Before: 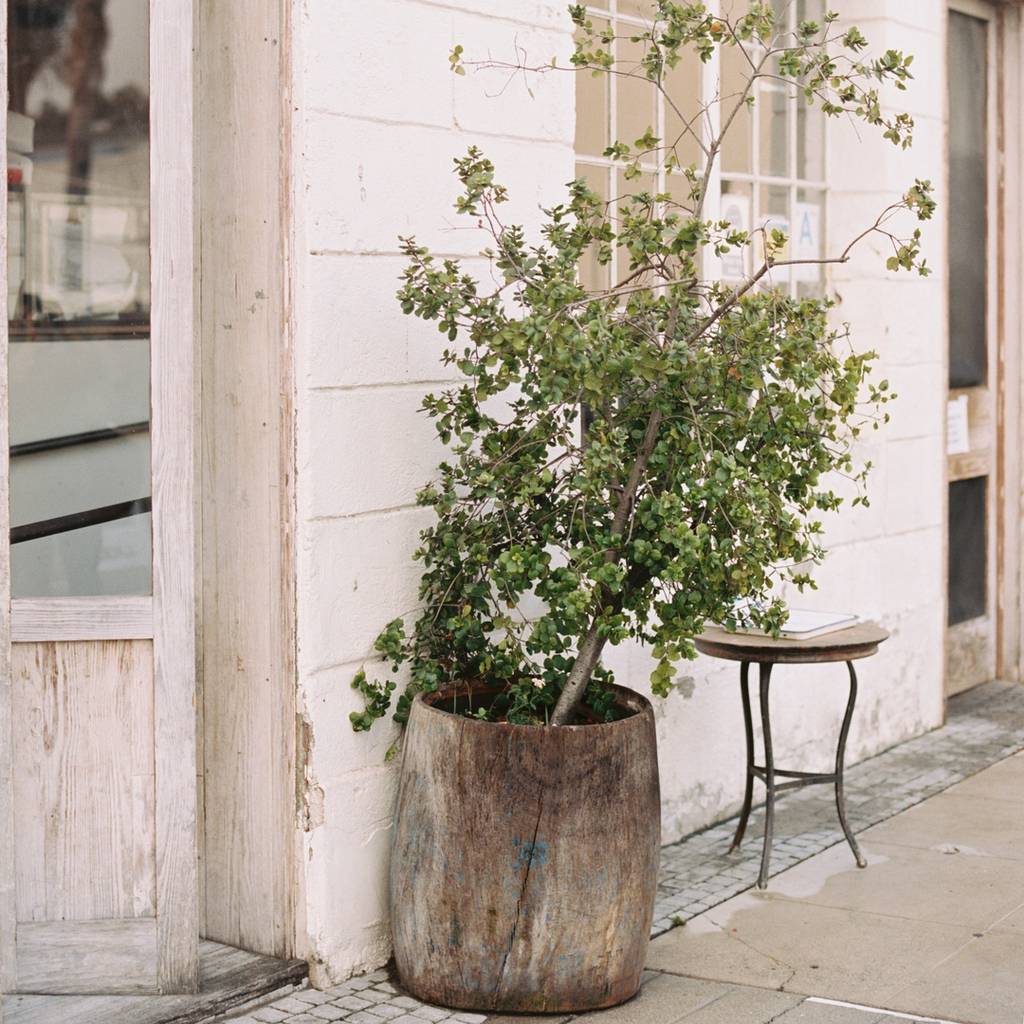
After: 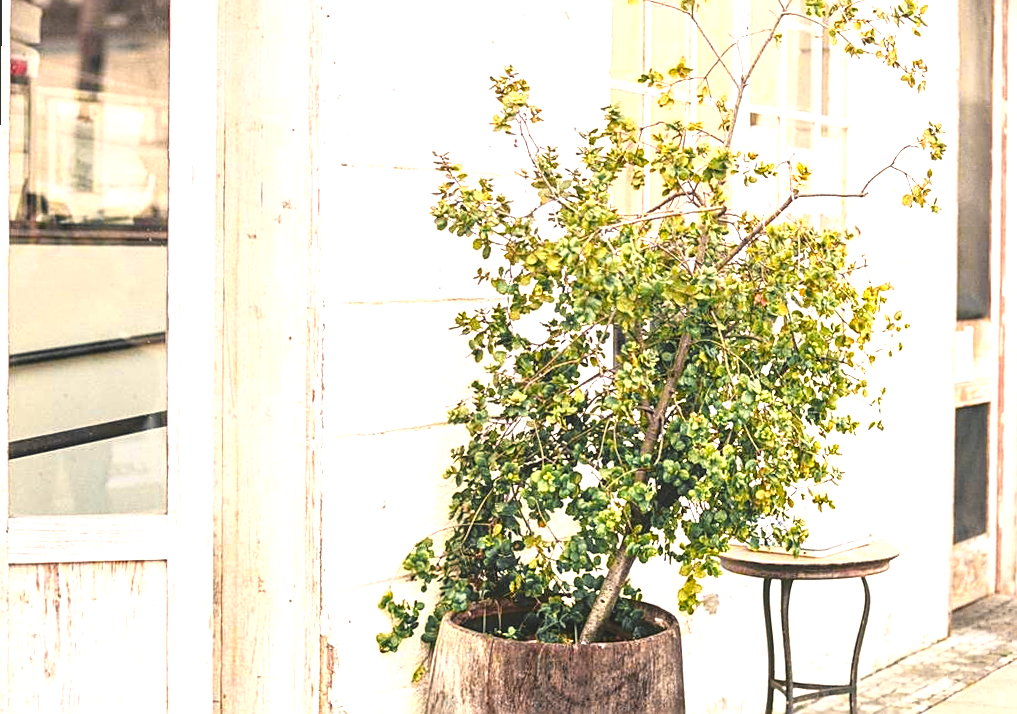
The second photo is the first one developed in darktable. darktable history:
color zones: curves: ch0 [(0.257, 0.558) (0.75, 0.565)]; ch1 [(0.004, 0.857) (0.14, 0.416) (0.257, 0.695) (0.442, 0.032) (0.736, 0.266) (0.891, 0.741)]; ch2 [(0, 0.623) (0.112, 0.436) (0.271, 0.474) (0.516, 0.64) (0.743, 0.286)]
crop: top 3.857%, bottom 21.132%
exposure: black level correction -0.005, exposure 1 EV, compensate highlight preservation false
local contrast: on, module defaults
color balance rgb: shadows lift › chroma 2%, shadows lift › hue 219.6°, power › hue 313.2°, highlights gain › chroma 3%, highlights gain › hue 75.6°, global offset › luminance 0.5%, perceptual saturation grading › global saturation 15.33%, perceptual saturation grading › highlights -19.33%, perceptual saturation grading › shadows 20%, global vibrance 20%
sharpen: on, module defaults
rotate and perspective: rotation 0.679°, lens shift (horizontal) 0.136, crop left 0.009, crop right 0.991, crop top 0.078, crop bottom 0.95
rgb curve: curves: ch0 [(0, 0) (0.078, 0.051) (0.929, 0.956) (1, 1)], compensate middle gray true
